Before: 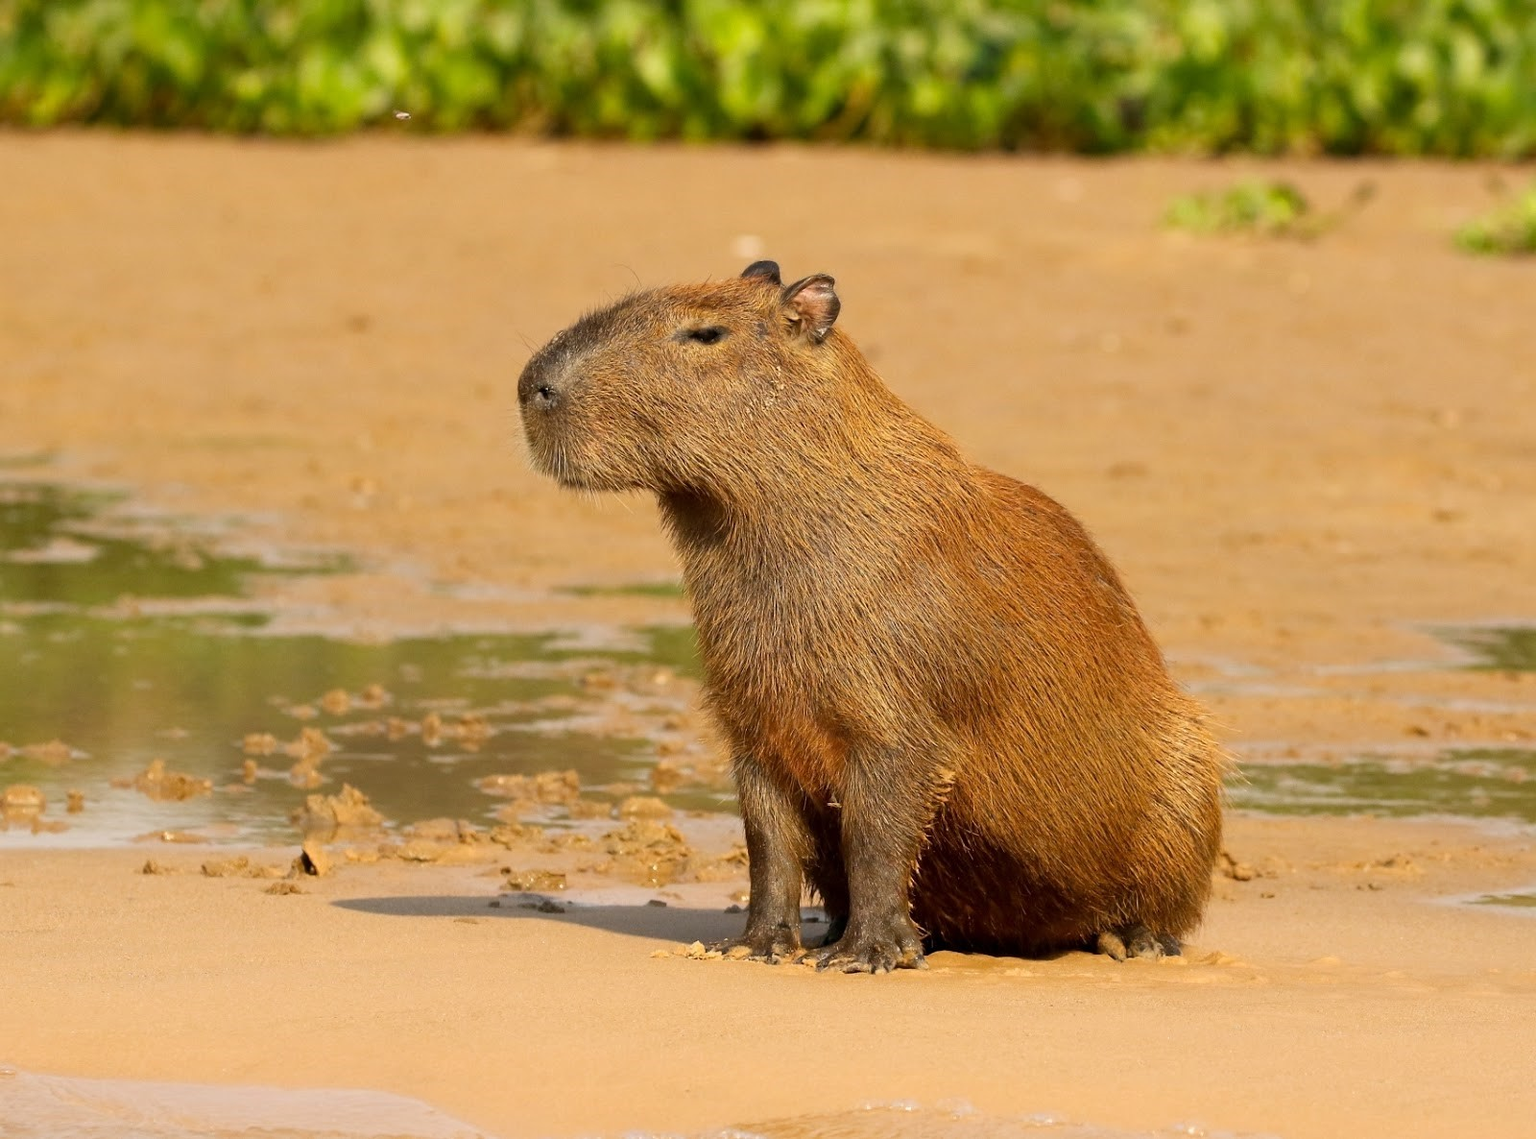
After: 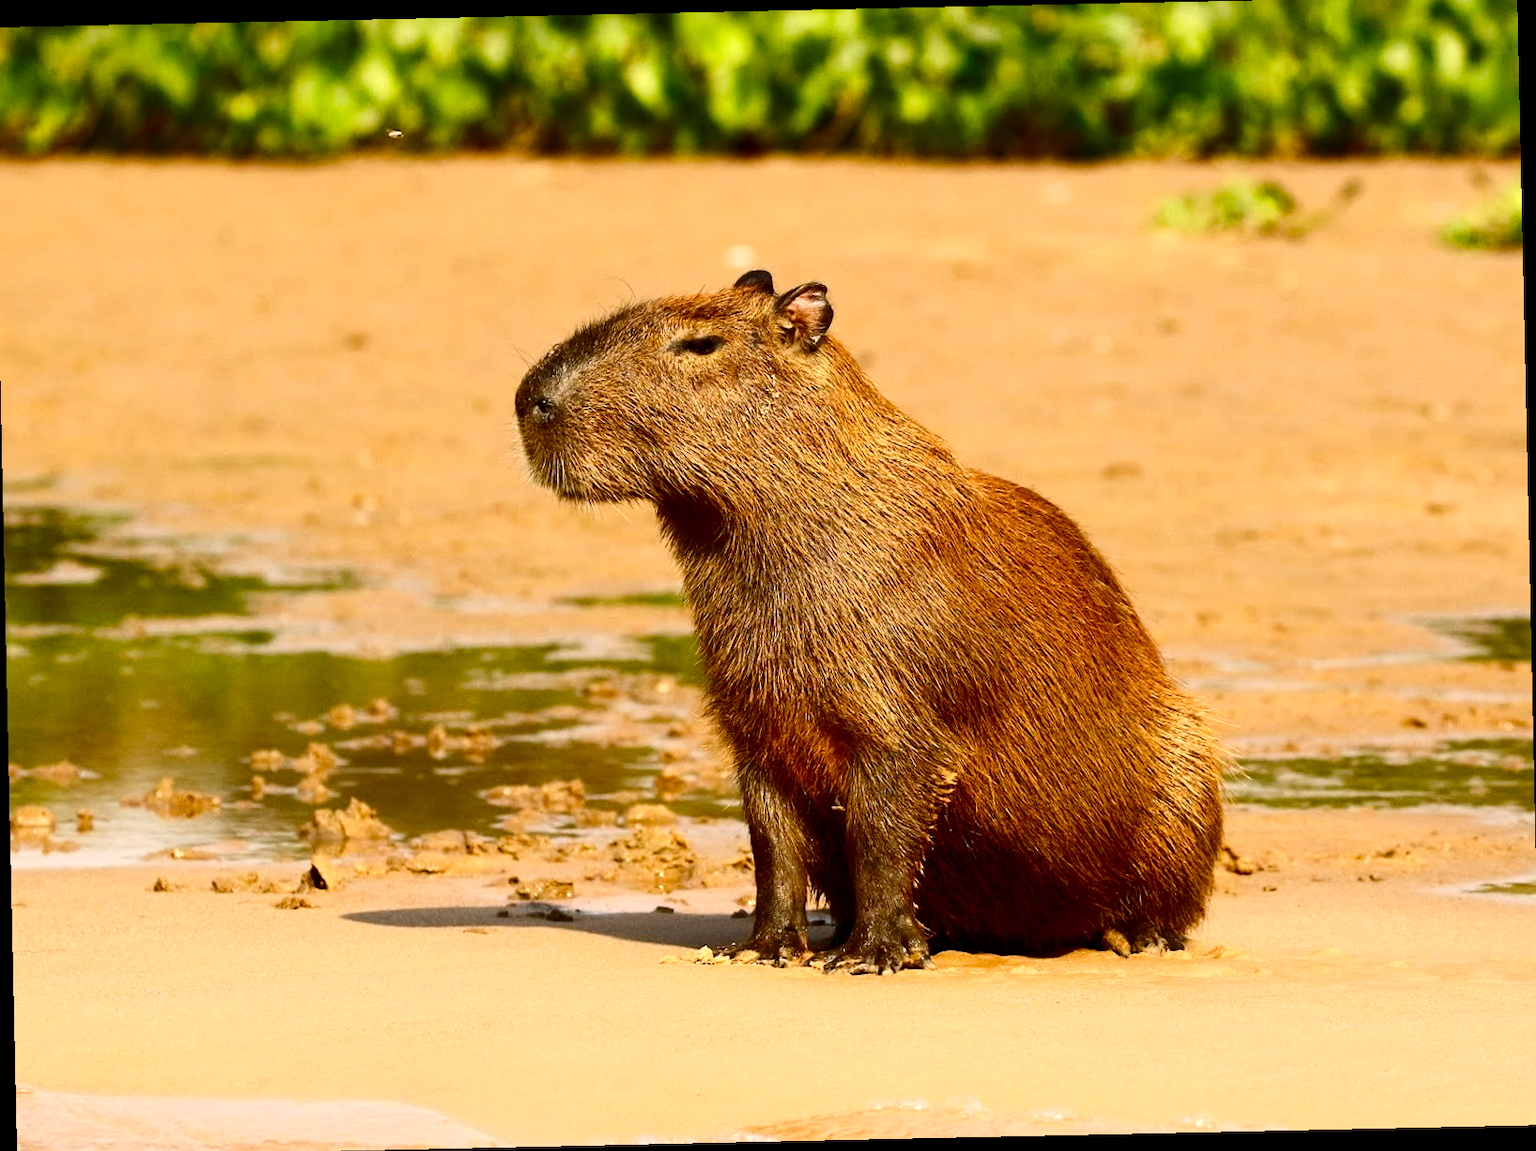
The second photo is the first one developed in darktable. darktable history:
rotate and perspective: rotation -1.24°, automatic cropping off
crop: left 0.434%, top 0.485%, right 0.244%, bottom 0.386%
color balance rgb: perceptual saturation grading › global saturation 25%, perceptual saturation grading › highlights -50%, perceptual saturation grading › shadows 30%, perceptual brilliance grading › global brilliance 12%, global vibrance 20%
contrast brightness saturation: contrast 0.24, brightness -0.24, saturation 0.14
